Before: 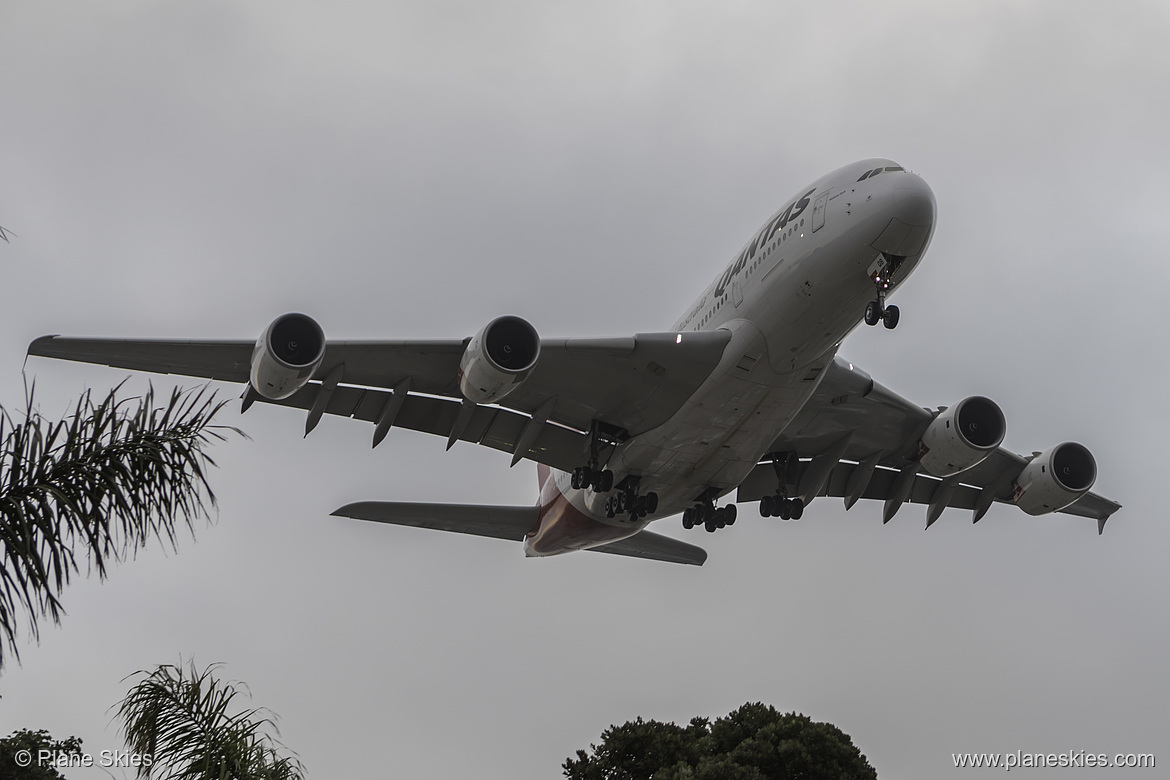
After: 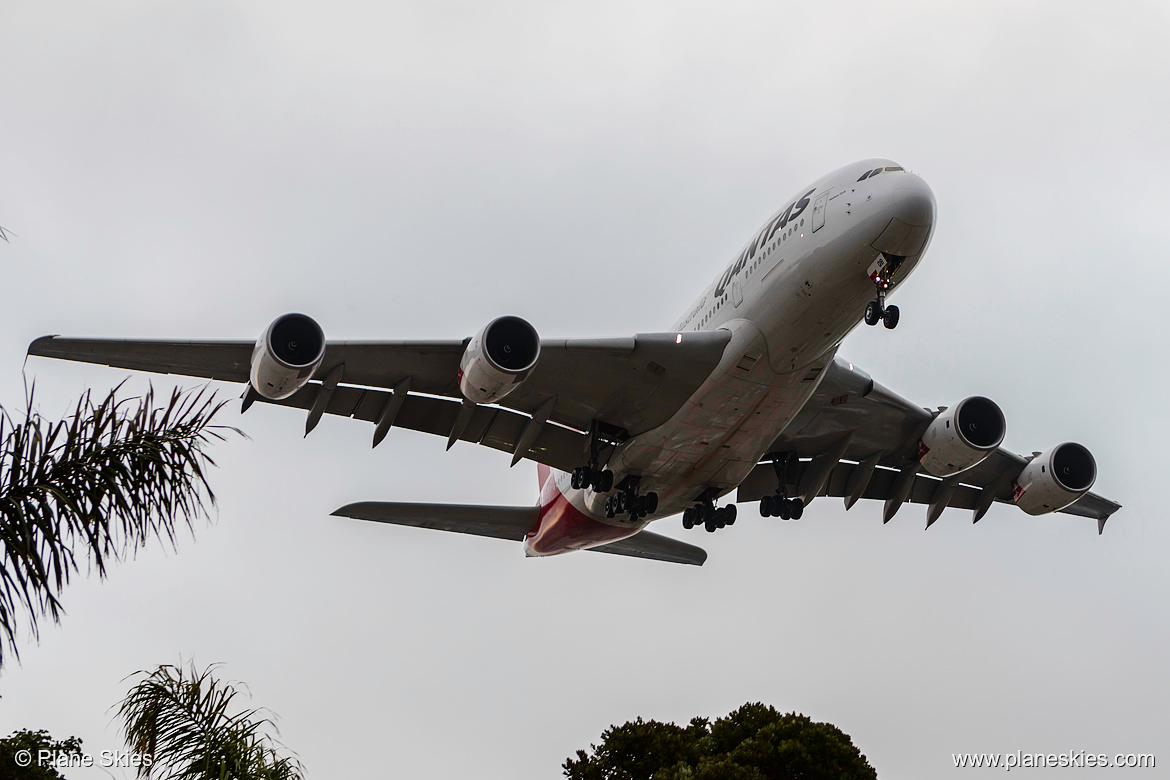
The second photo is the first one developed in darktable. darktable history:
contrast brightness saturation: contrast 0.07, brightness -0.13, saturation 0.06
white balance: emerald 1
base curve: curves: ch0 [(0, 0) (0.036, 0.025) (0.121, 0.166) (0.206, 0.329) (0.605, 0.79) (1, 1)], preserve colors none
